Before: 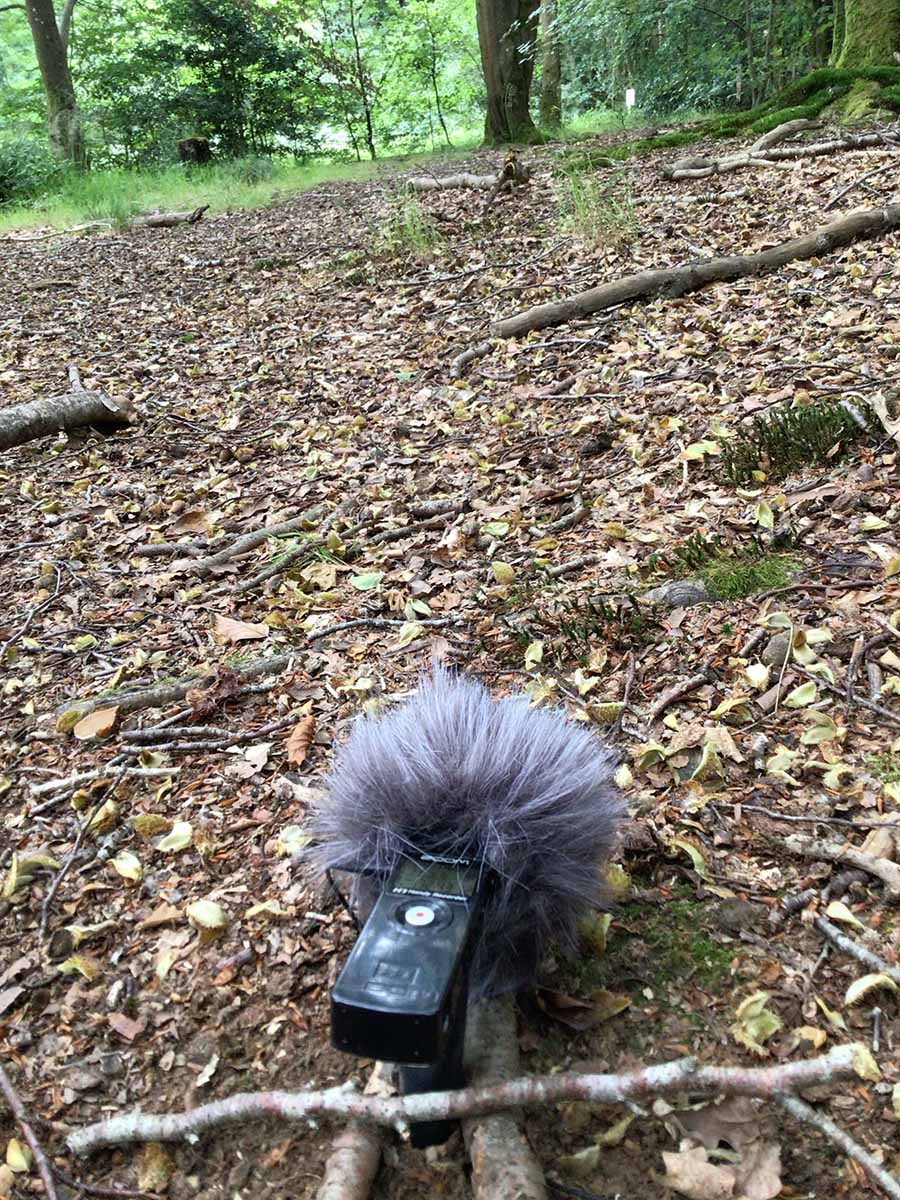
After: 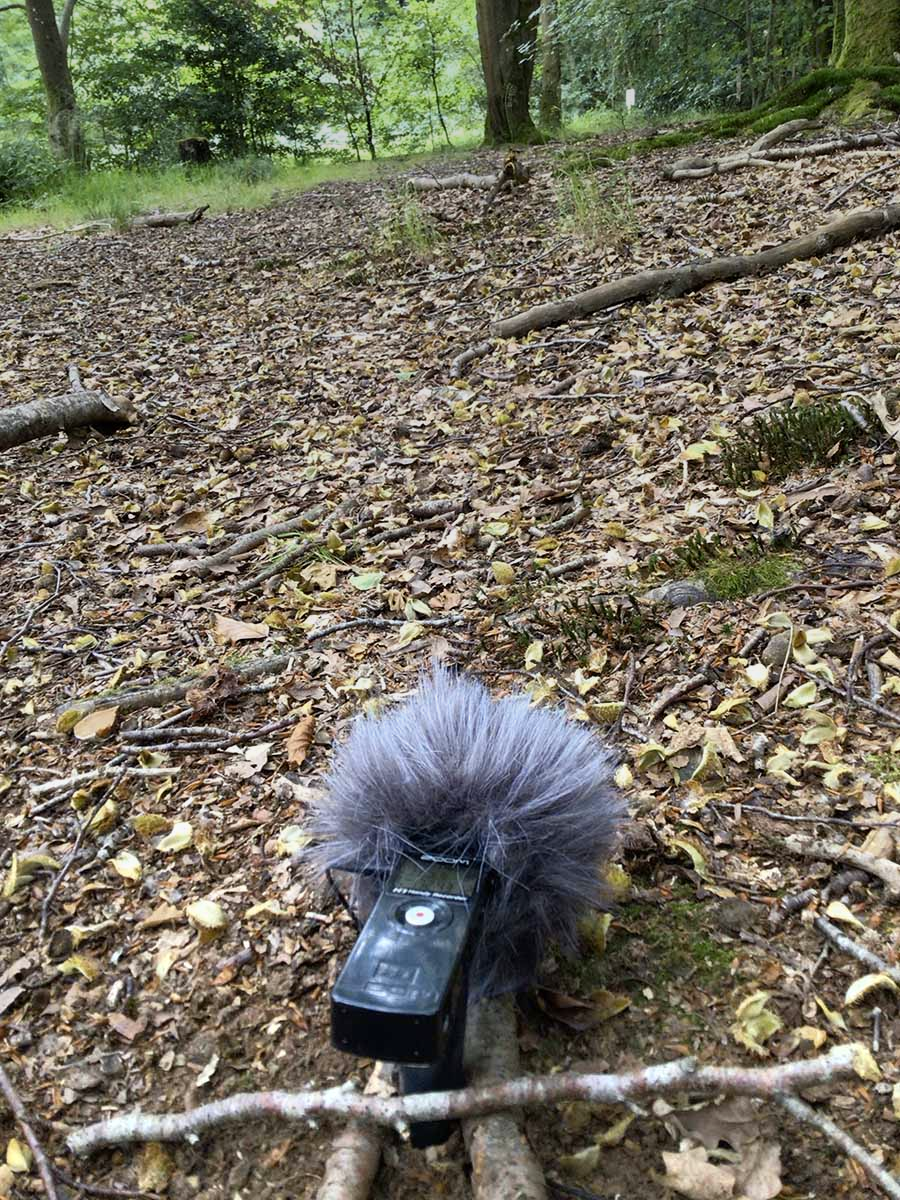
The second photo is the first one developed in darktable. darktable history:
graduated density: on, module defaults
rotate and perspective: automatic cropping original format, crop left 0, crop top 0
color contrast: green-magenta contrast 0.8, blue-yellow contrast 1.1, unbound 0
tone equalizer: on, module defaults
